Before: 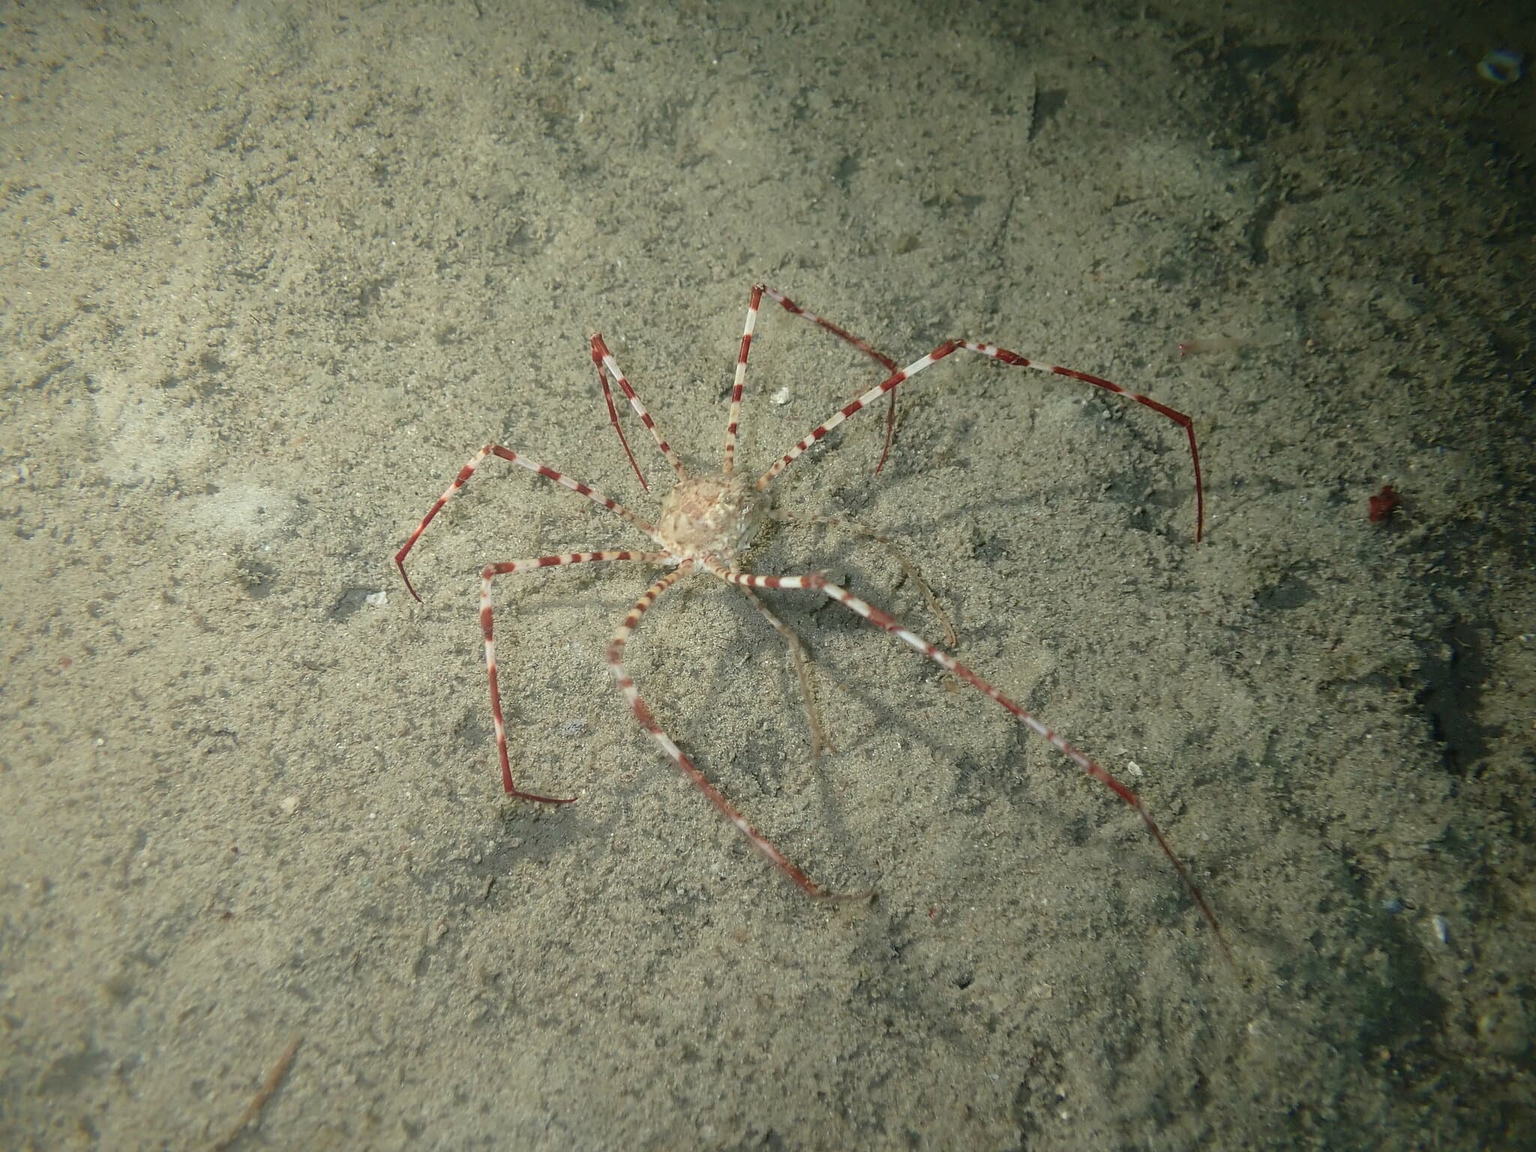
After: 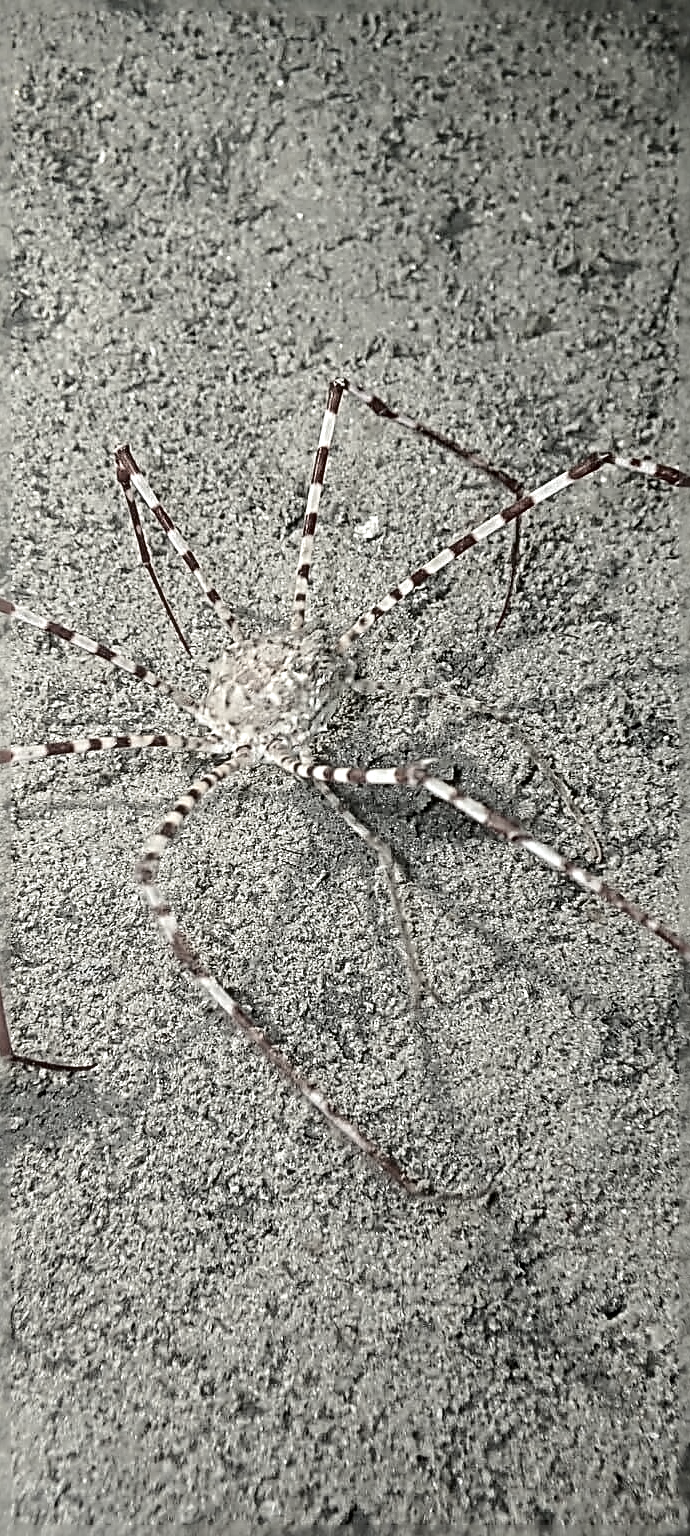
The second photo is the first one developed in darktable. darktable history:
local contrast: on, module defaults
color correction: highlights b* 0.068, saturation 0.314
tone curve: curves: ch0 [(0, 0) (0.003, 0.008) (0.011, 0.017) (0.025, 0.027) (0.044, 0.043) (0.069, 0.059) (0.1, 0.086) (0.136, 0.112) (0.177, 0.152) (0.224, 0.203) (0.277, 0.277) (0.335, 0.346) (0.399, 0.439) (0.468, 0.527) (0.543, 0.613) (0.623, 0.693) (0.709, 0.787) (0.801, 0.863) (0.898, 0.927) (1, 1)], color space Lab, independent channels, preserve colors none
crop: left 32.896%, right 33.373%
sharpen: radius 4.035, amount 1.992
